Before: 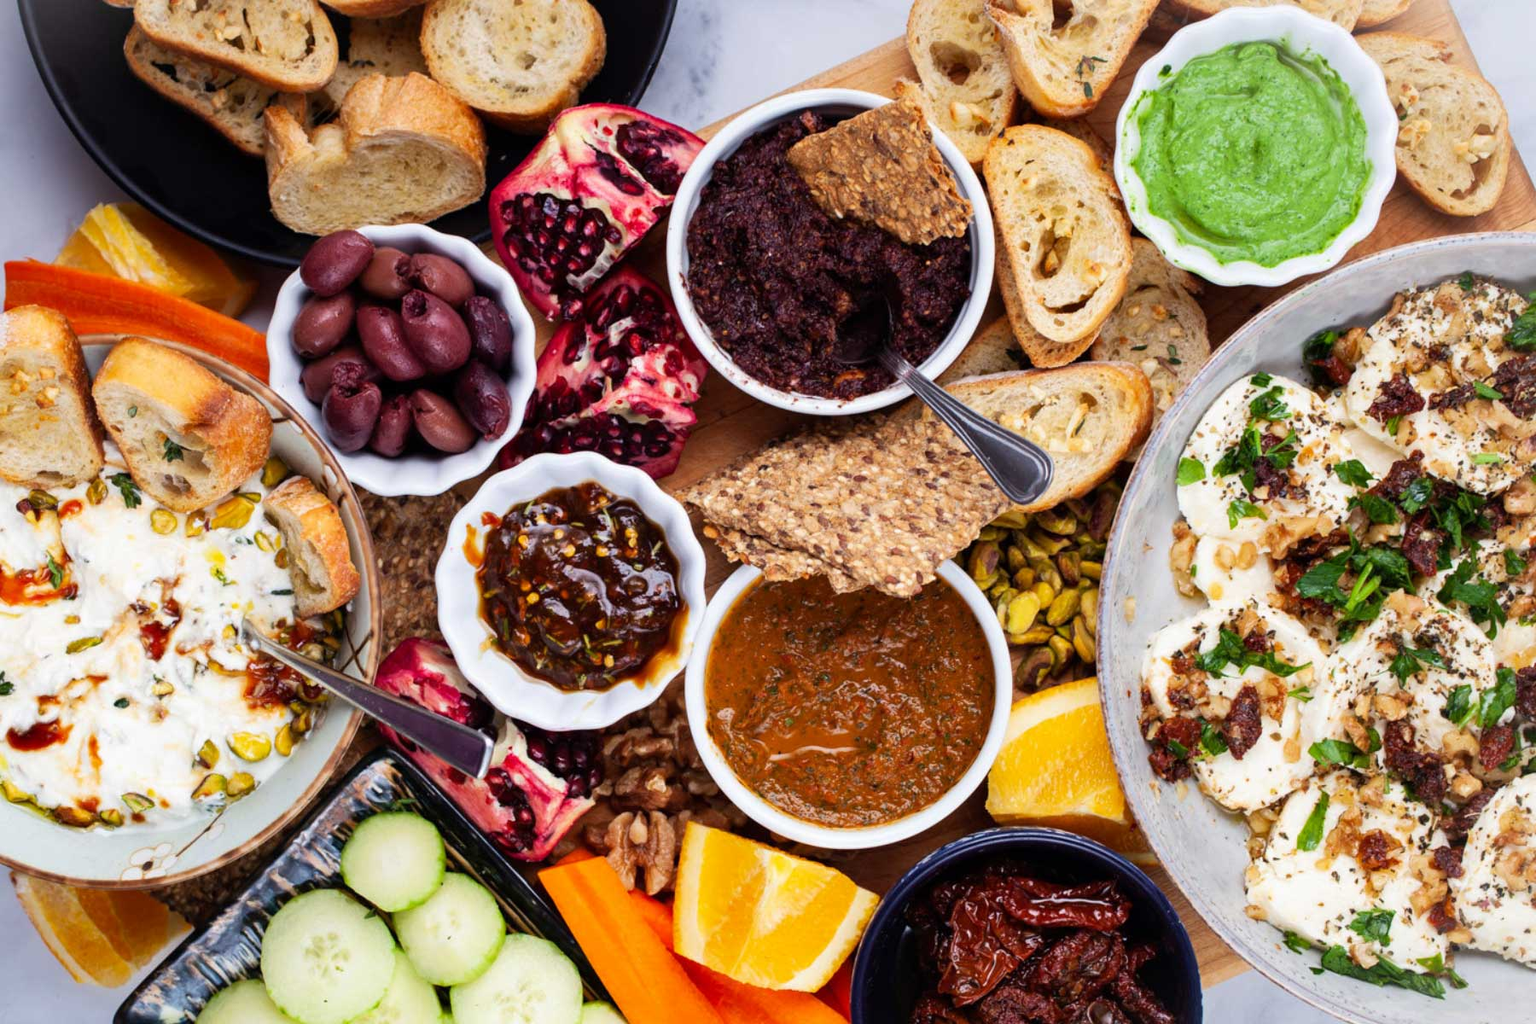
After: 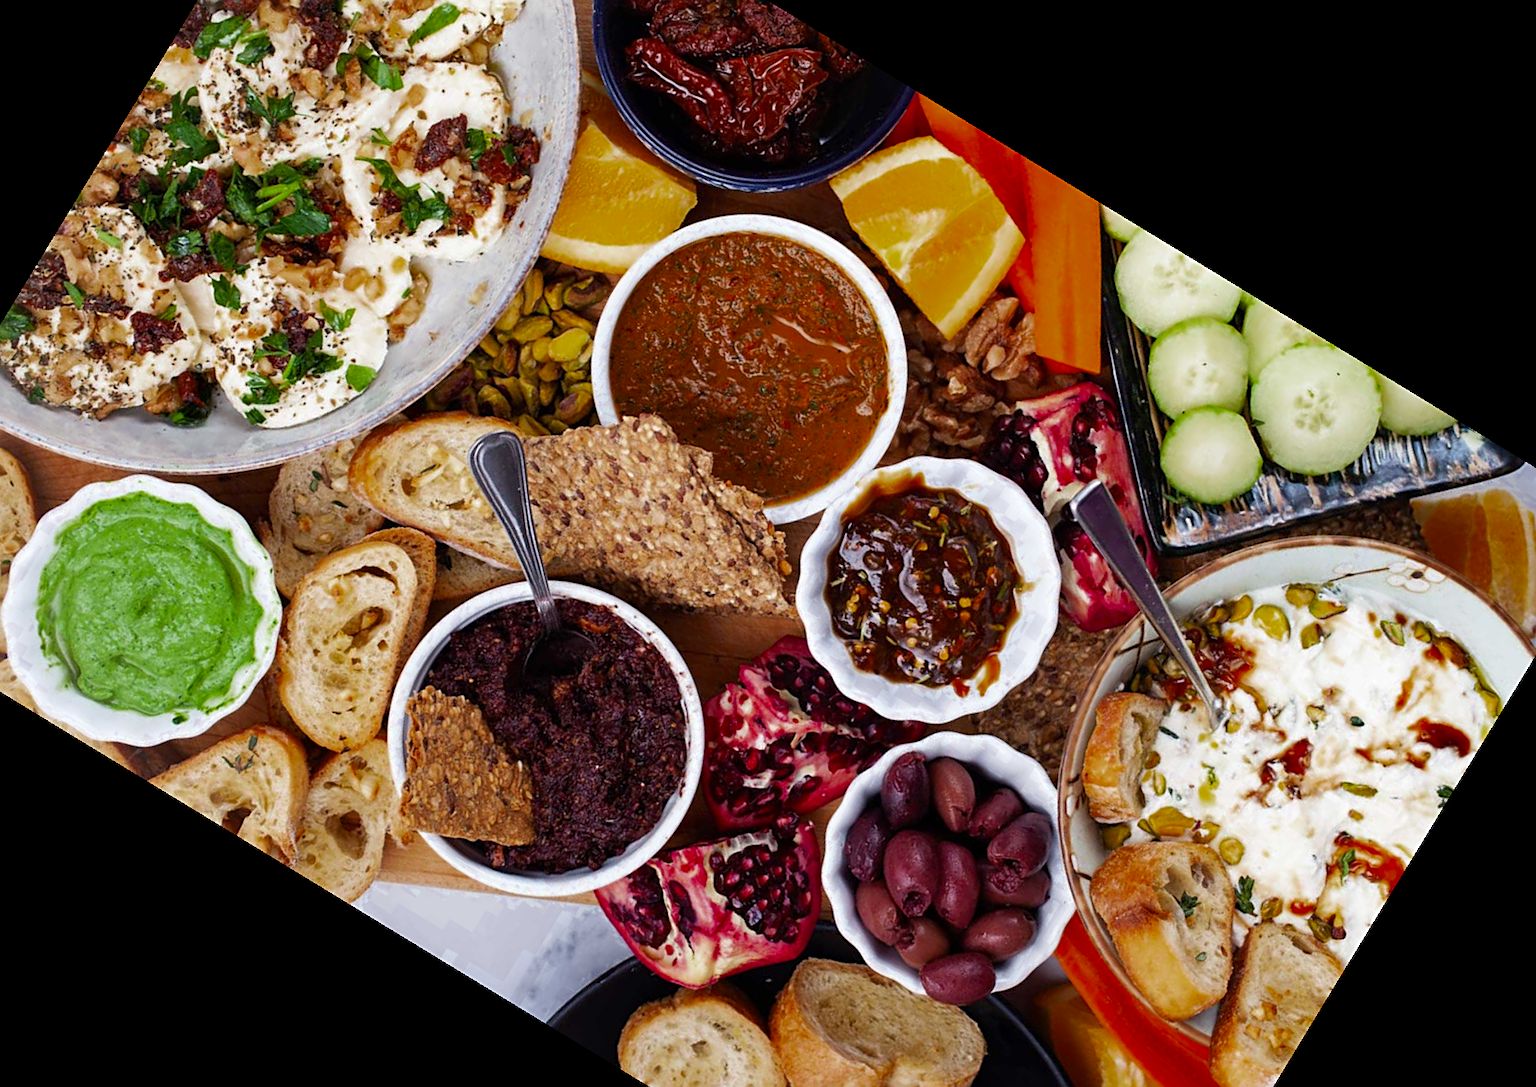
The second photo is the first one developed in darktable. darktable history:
crop and rotate: angle 148.68°, left 9.111%, top 15.603%, right 4.588%, bottom 17.041%
color zones: curves: ch0 [(0.27, 0.396) (0.563, 0.504) (0.75, 0.5) (0.787, 0.307)]
sharpen: on, module defaults
